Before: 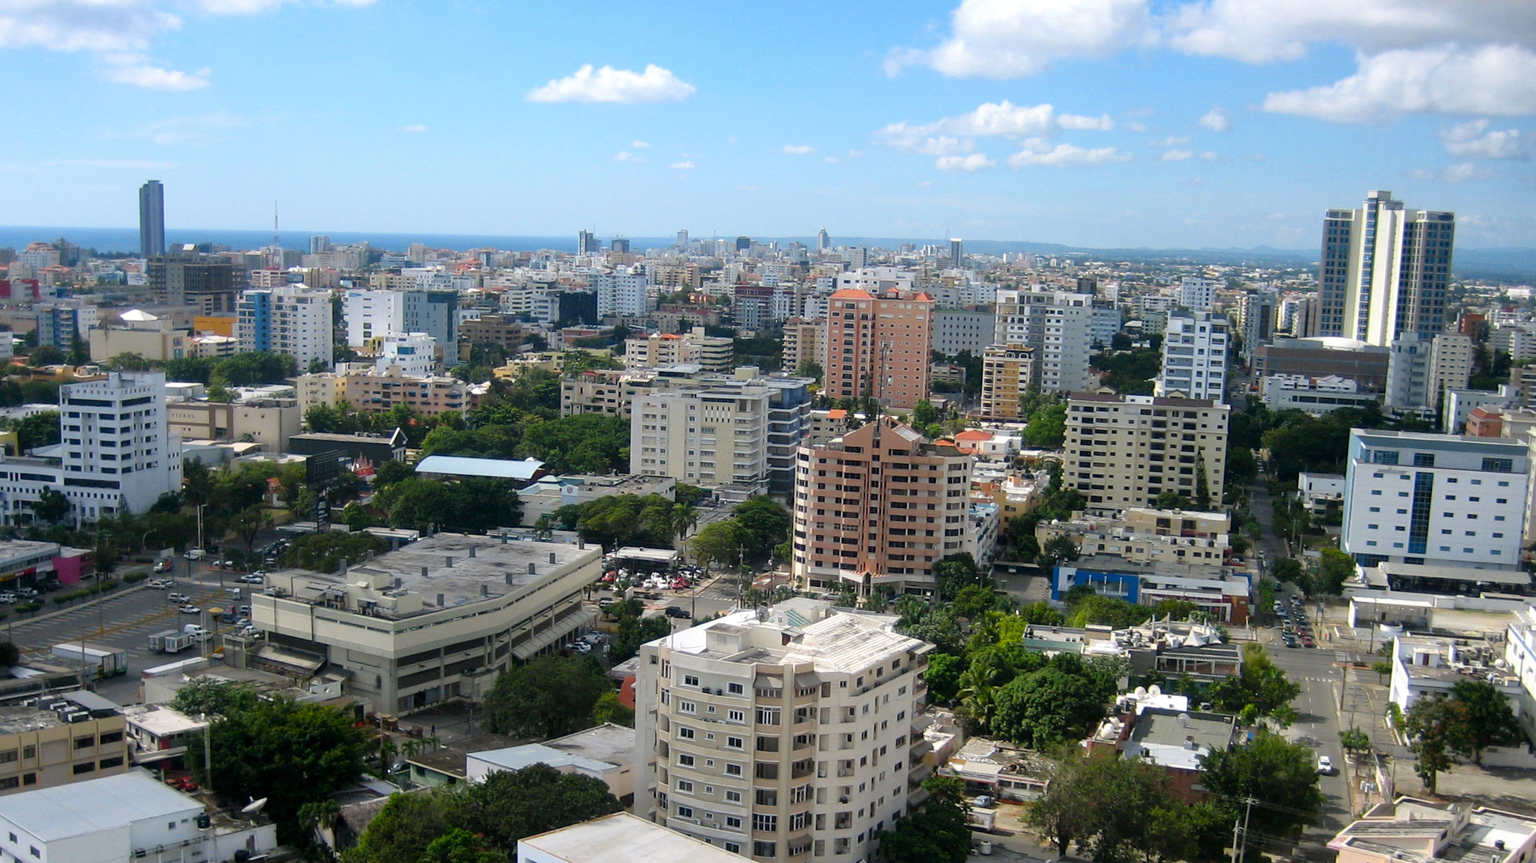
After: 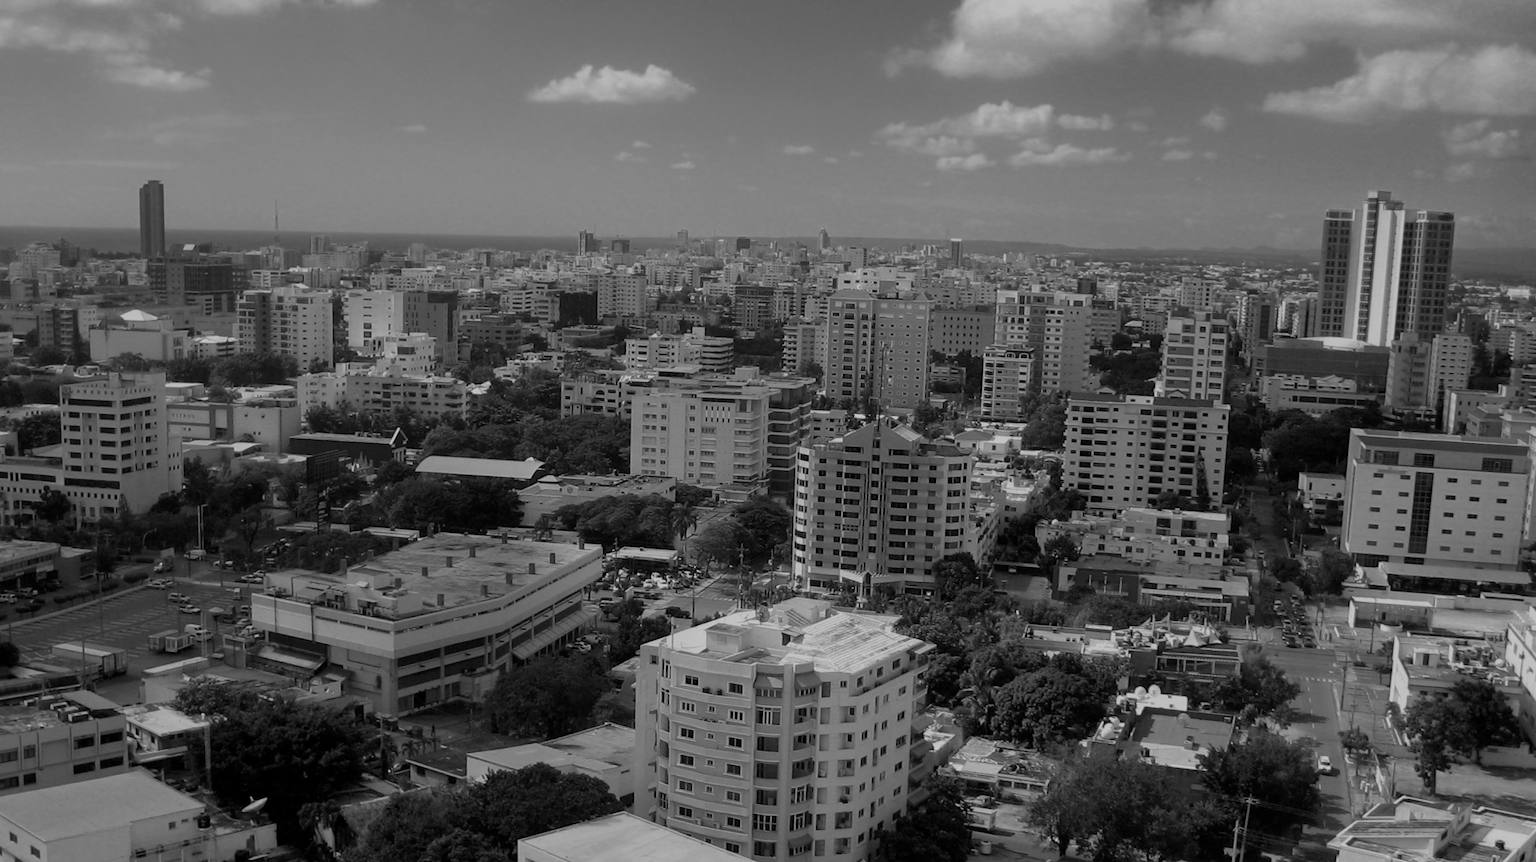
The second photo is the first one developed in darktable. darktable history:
monochrome: a 79.32, b 81.83, size 1.1
color zones: curves: ch0 [(0, 0.5) (0.125, 0.4) (0.25, 0.5) (0.375, 0.4) (0.5, 0.4) (0.625, 0.35) (0.75, 0.35) (0.875, 0.5)]; ch1 [(0, 0.35) (0.125, 0.45) (0.25, 0.35) (0.375, 0.35) (0.5, 0.35) (0.625, 0.35) (0.75, 0.45) (0.875, 0.35)]; ch2 [(0, 0.6) (0.125, 0.5) (0.25, 0.5) (0.375, 0.6) (0.5, 0.6) (0.625, 0.5) (0.75, 0.5) (0.875, 0.5)]
